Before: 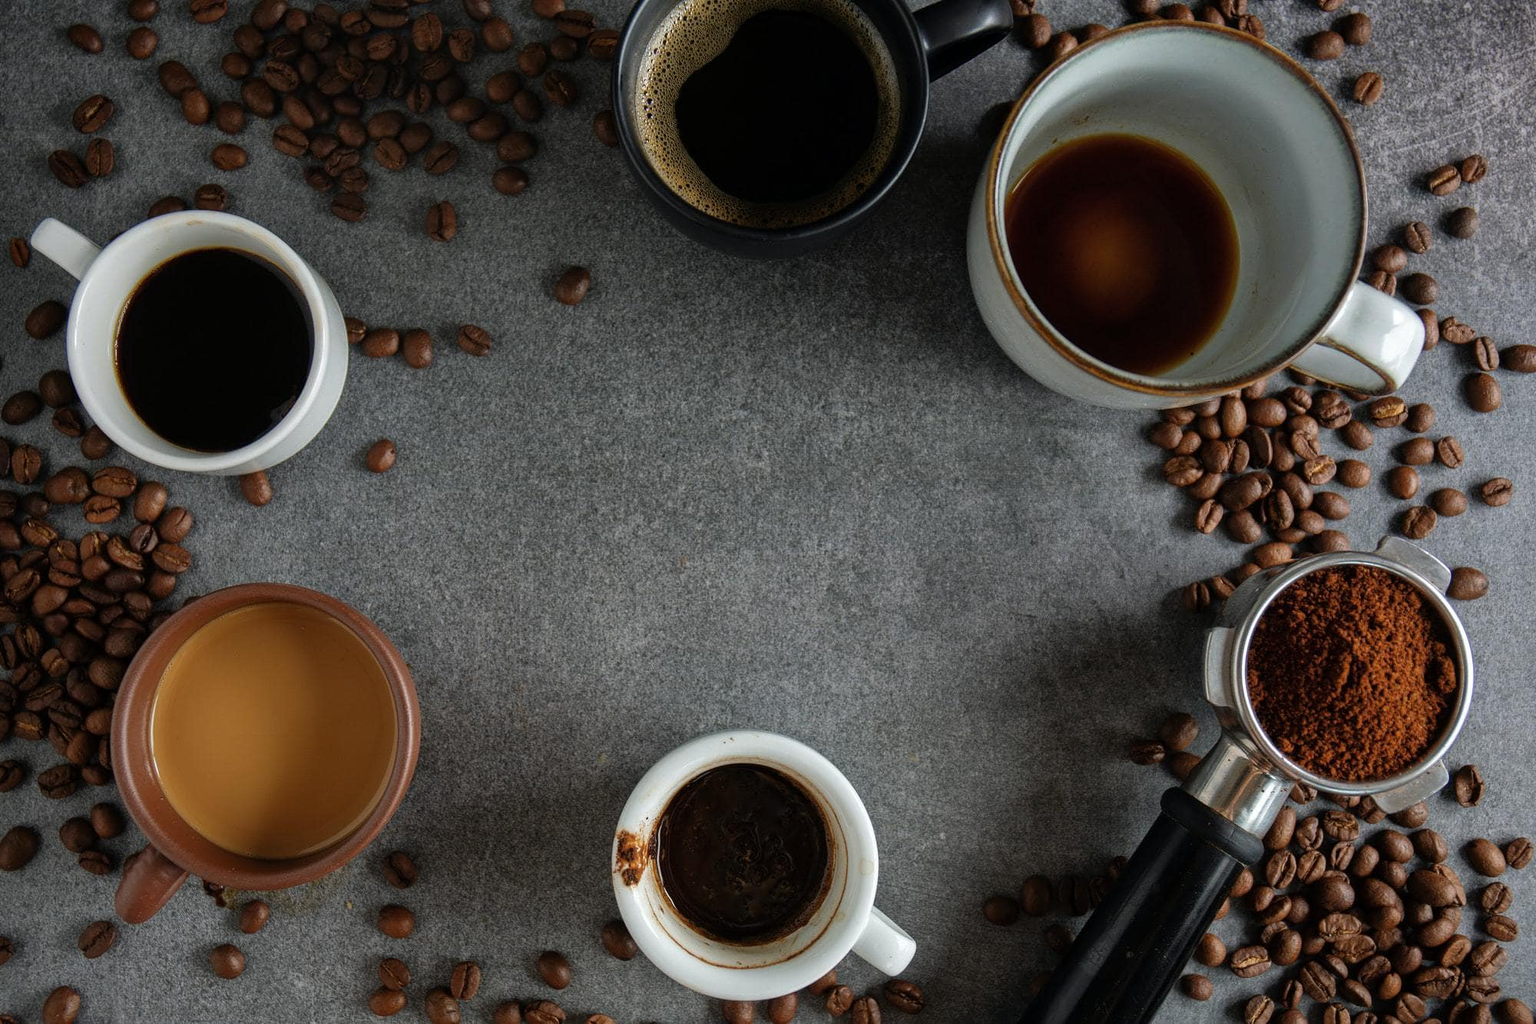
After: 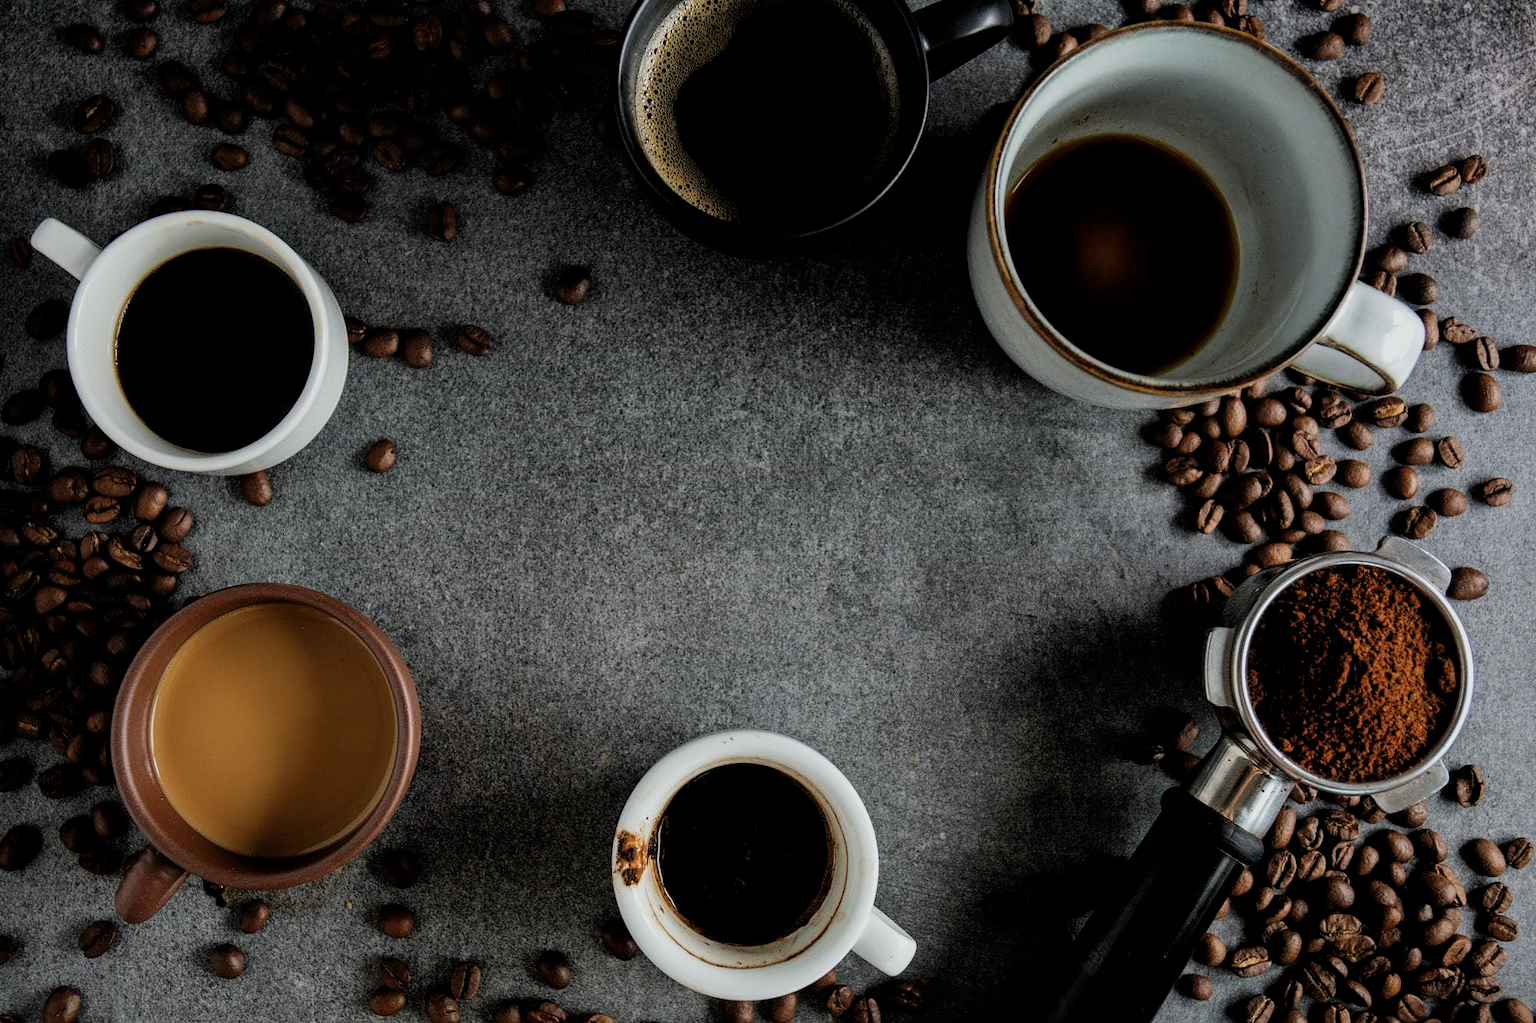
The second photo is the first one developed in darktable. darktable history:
filmic rgb: black relative exposure -5.15 EV, white relative exposure 3.97 EV, hardness 2.91, contrast 1.298, highlights saturation mix -11.35%
